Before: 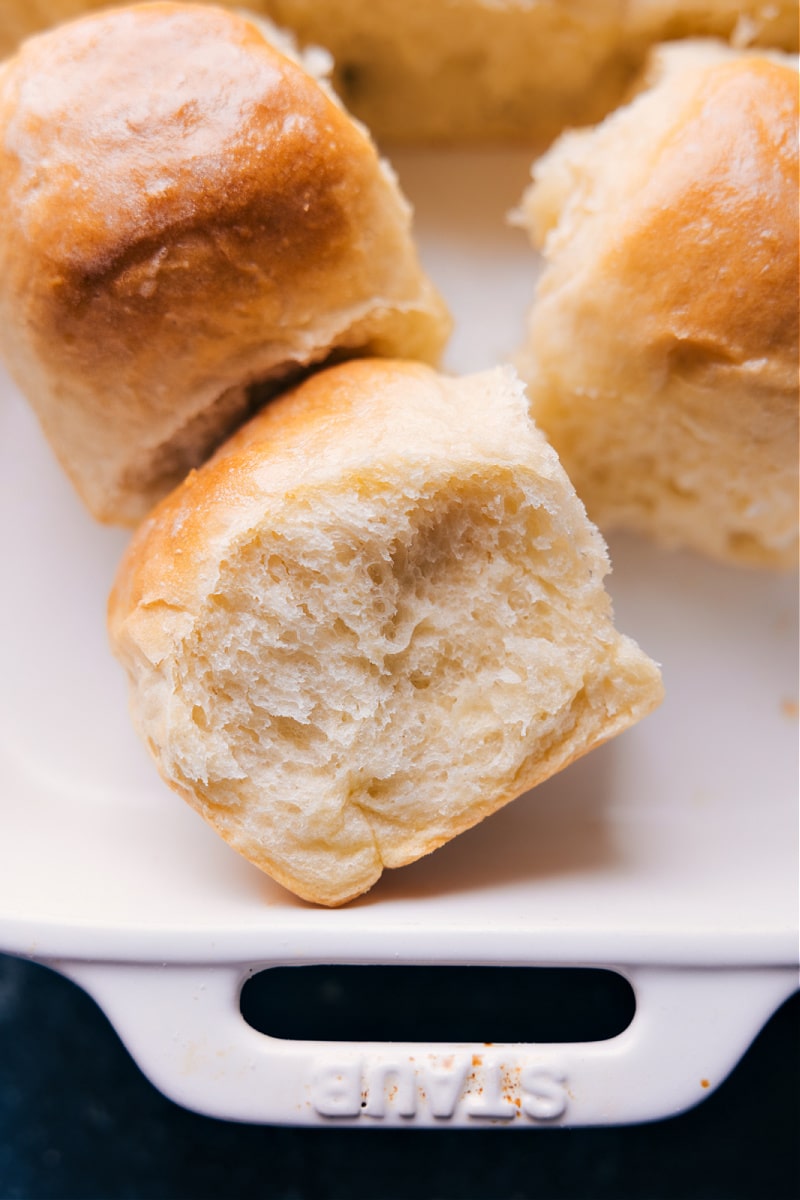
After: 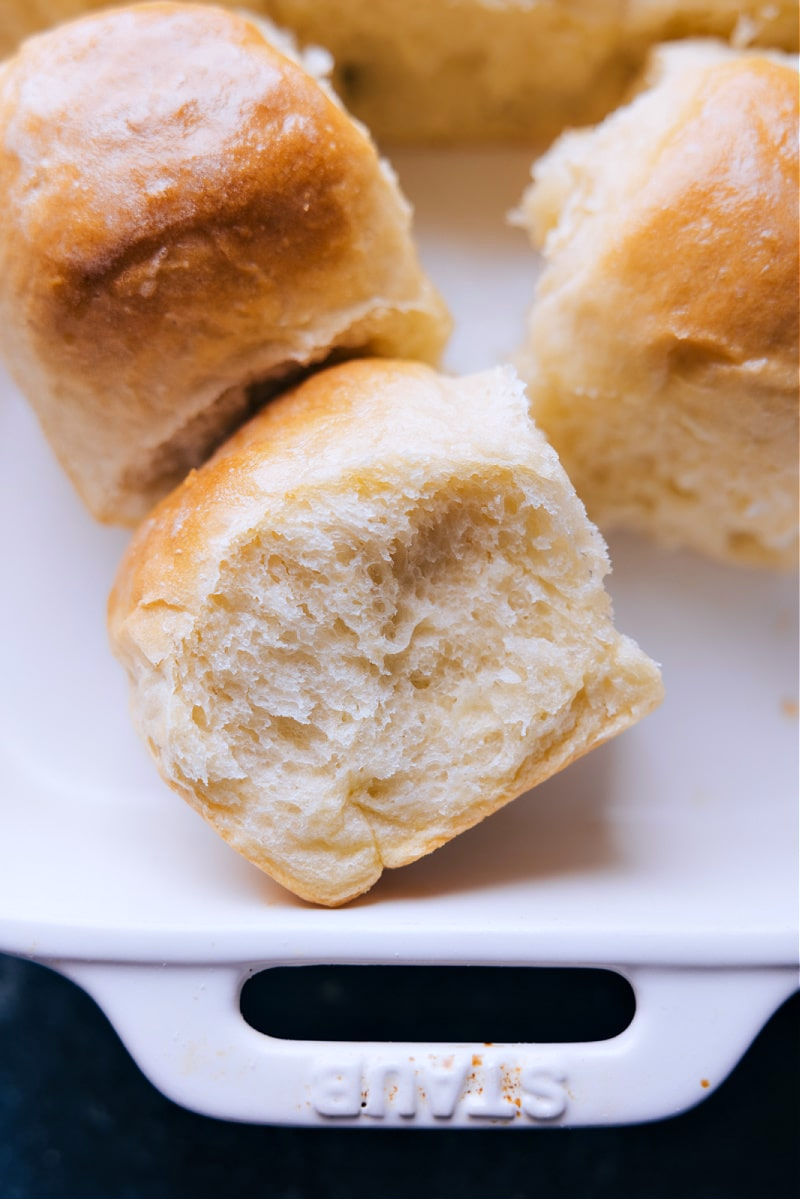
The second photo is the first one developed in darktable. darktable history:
white balance: red 0.954, blue 1.079
crop: bottom 0.071%
